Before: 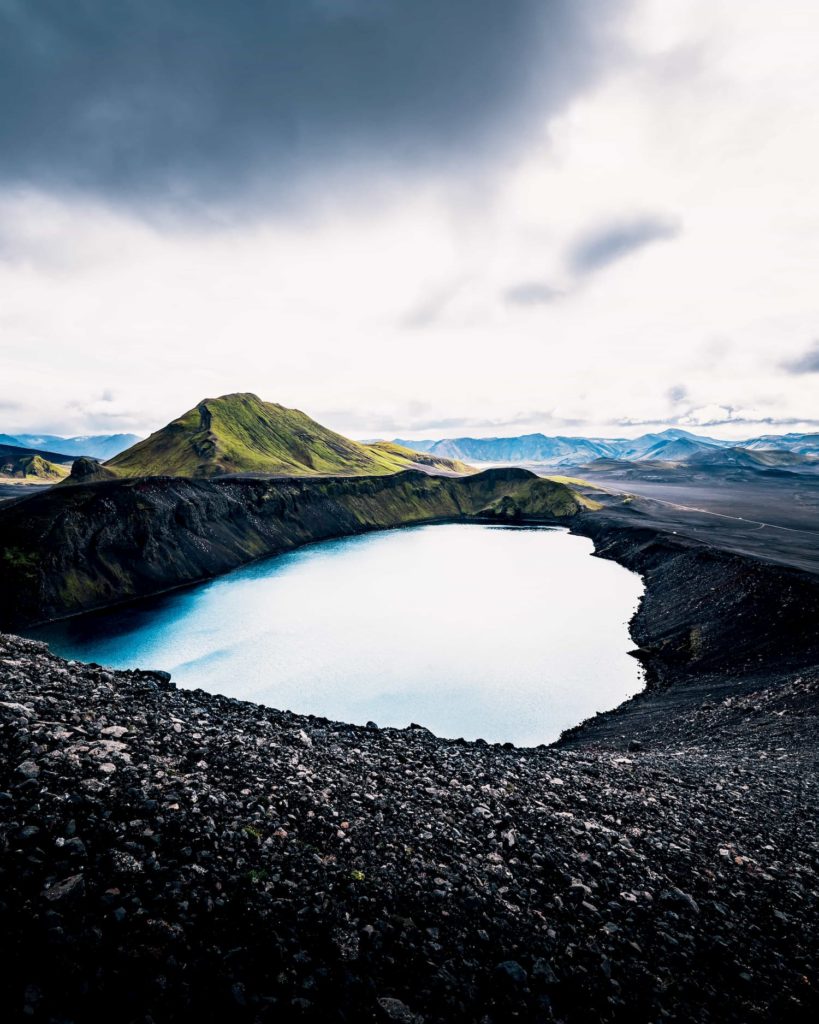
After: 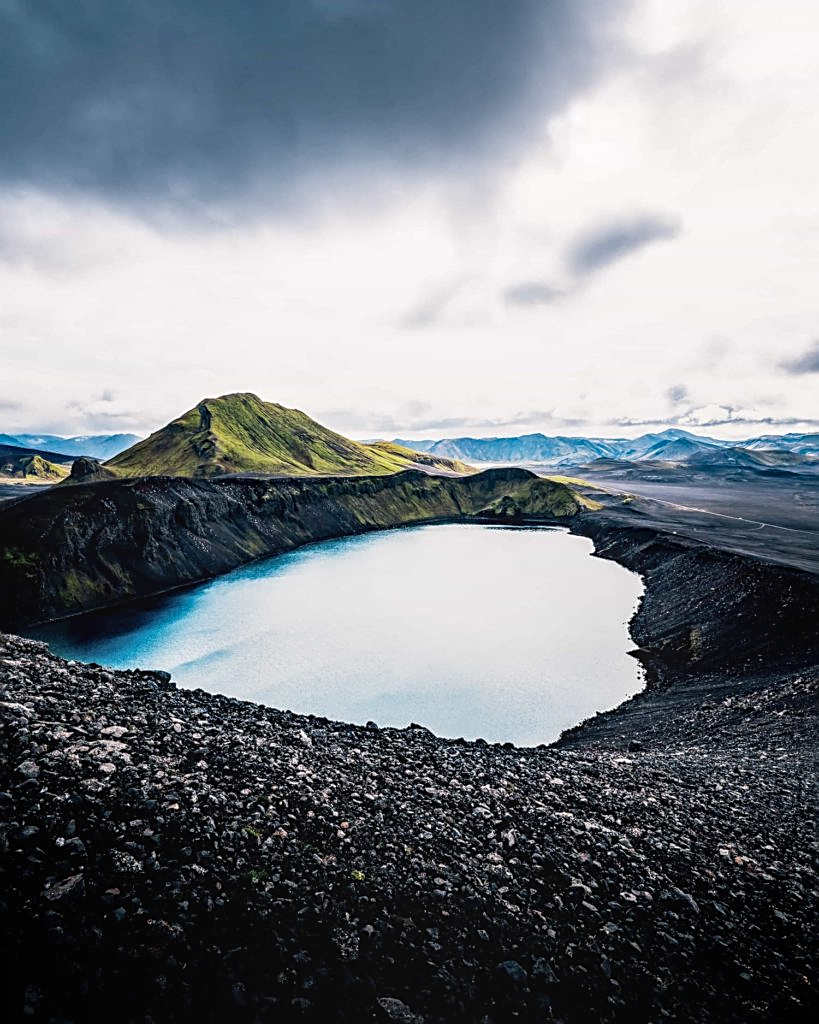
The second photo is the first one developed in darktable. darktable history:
local contrast: on, module defaults
tone equalizer: mask exposure compensation -0.502 EV
sharpen: on, module defaults
